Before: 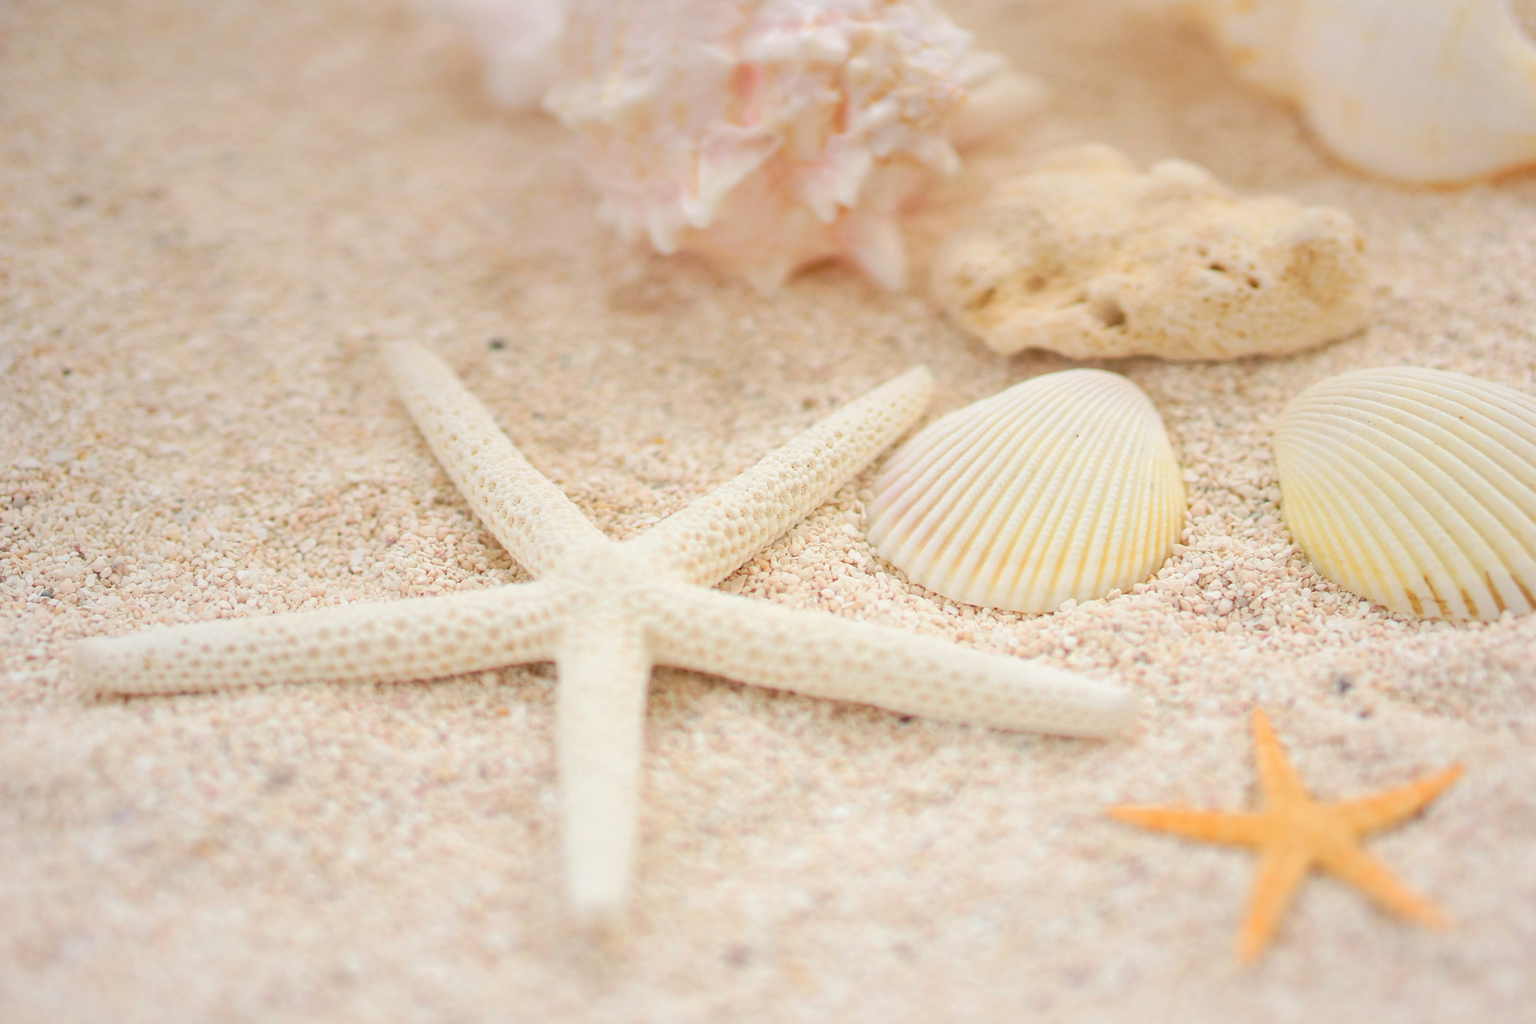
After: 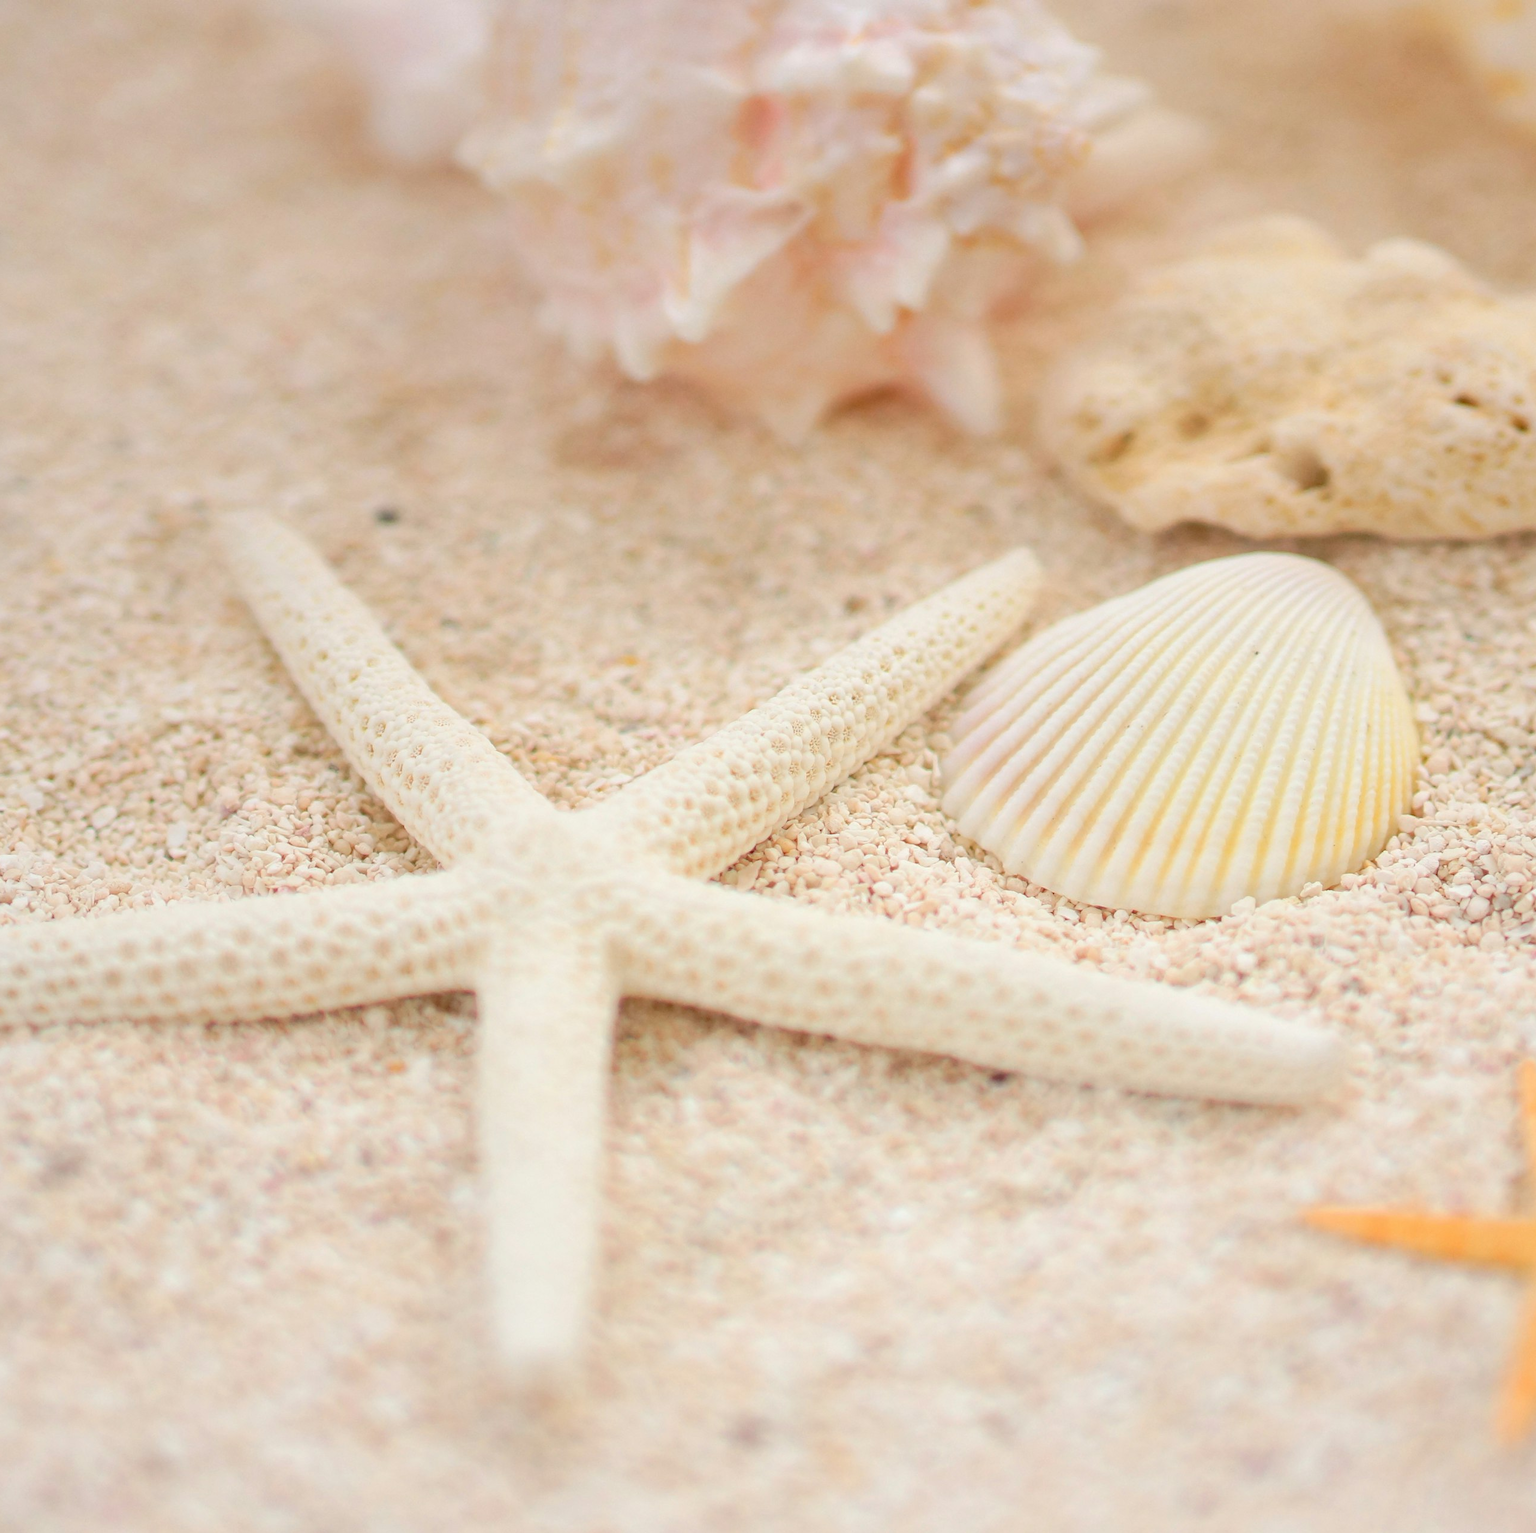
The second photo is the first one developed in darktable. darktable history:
crop and rotate: left 15.534%, right 17.685%
